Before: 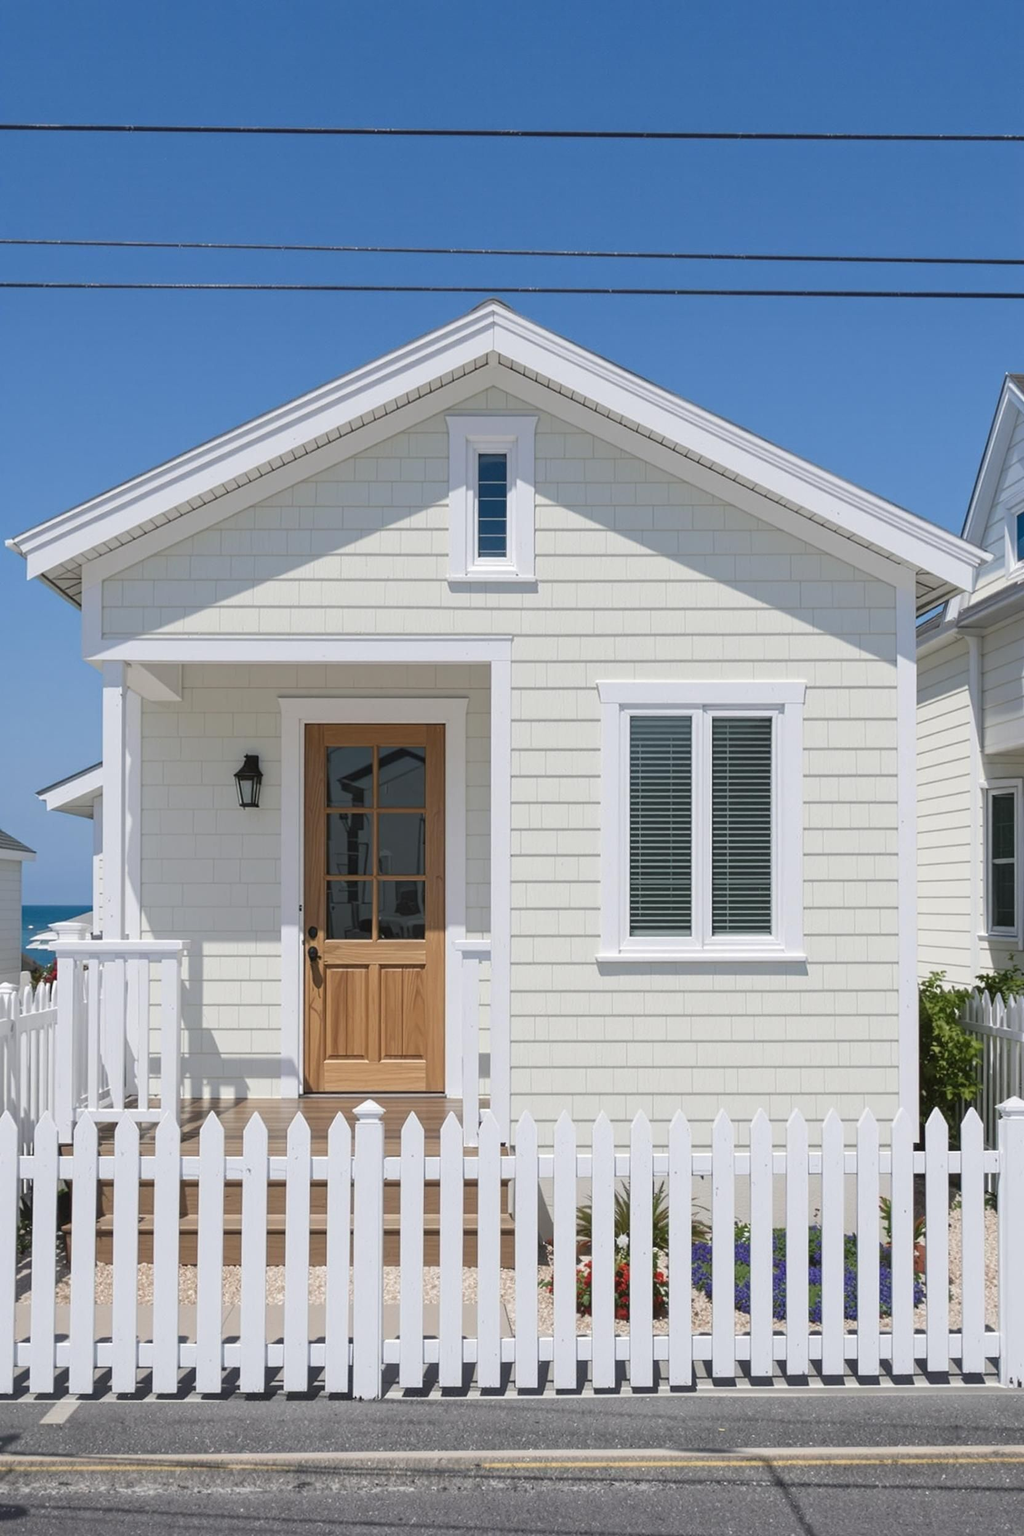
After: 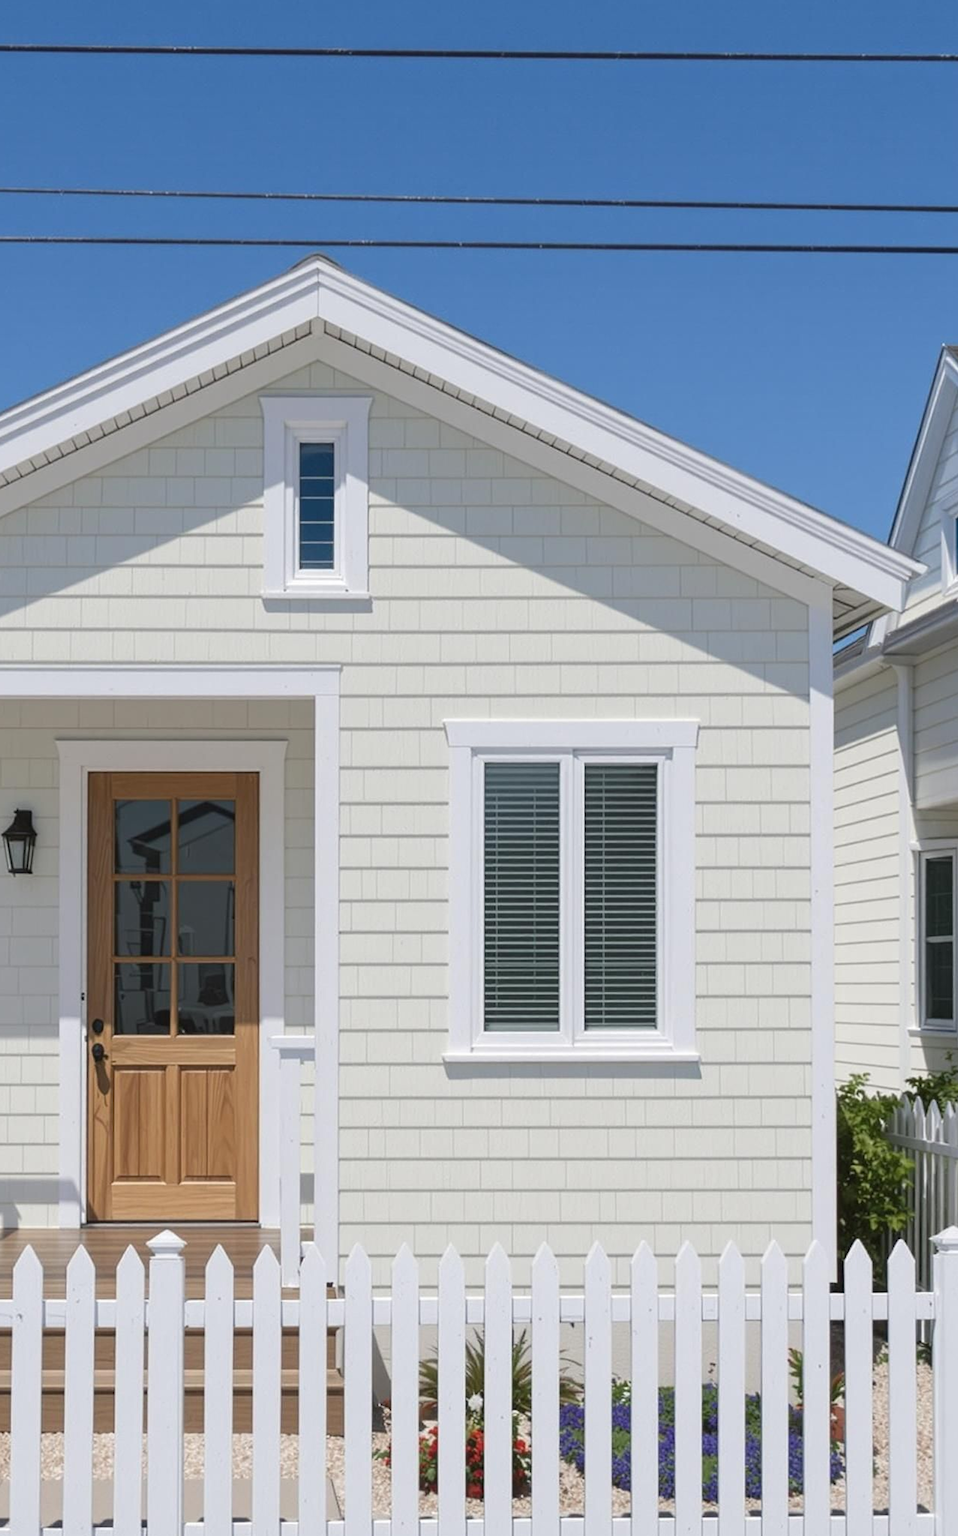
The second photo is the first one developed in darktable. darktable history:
crop: left 22.766%, top 5.916%, bottom 11.559%
